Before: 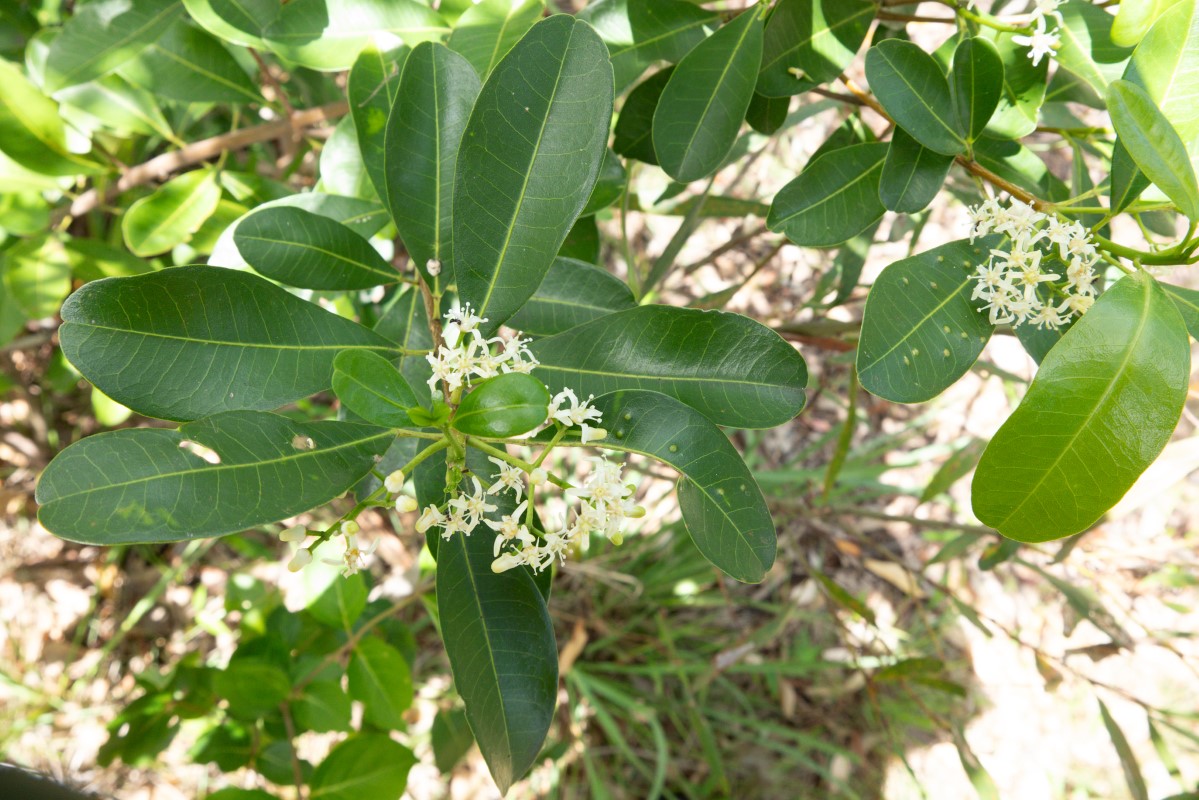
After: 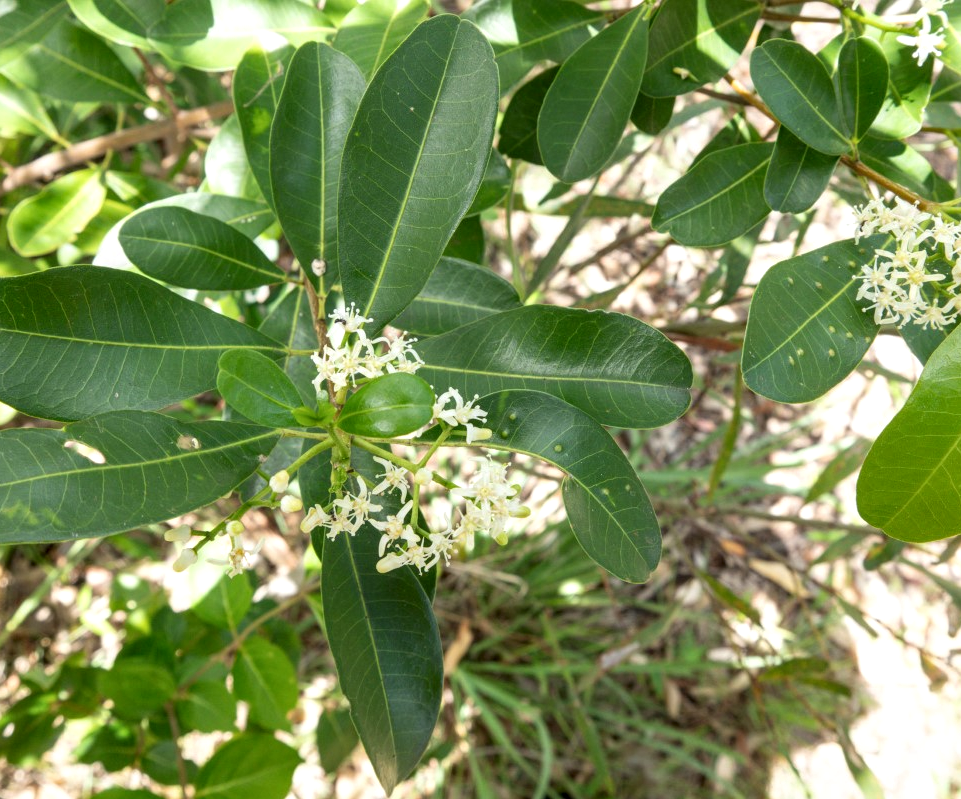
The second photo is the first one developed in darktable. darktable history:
local contrast: detail 130%
crop and rotate: left 9.61%, right 10.224%
